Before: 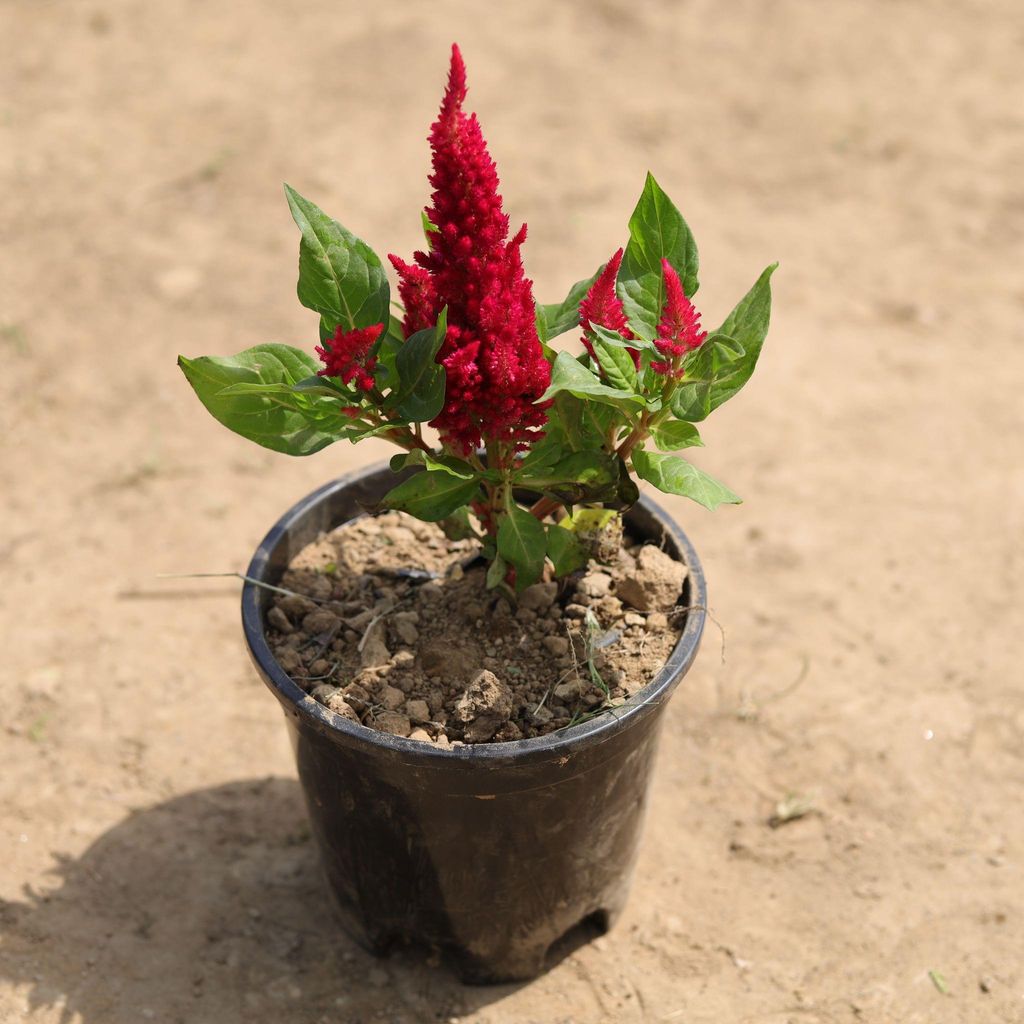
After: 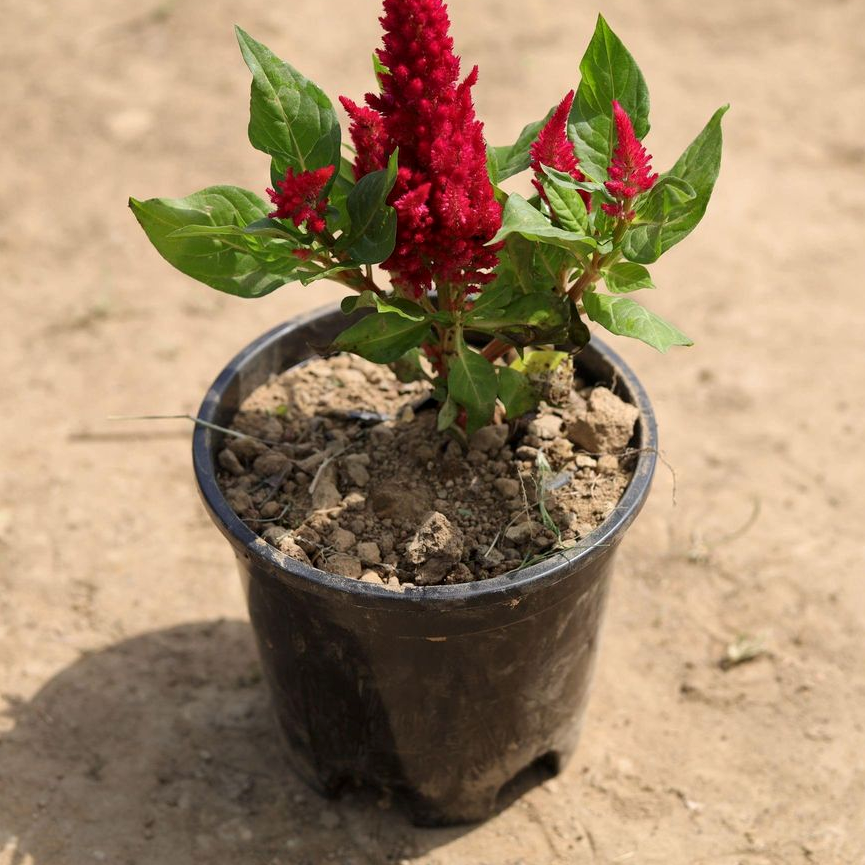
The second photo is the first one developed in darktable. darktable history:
crop and rotate: left 4.842%, top 15.51%, right 10.668%
local contrast: mode bilateral grid, contrast 20, coarseness 50, detail 120%, midtone range 0.2
